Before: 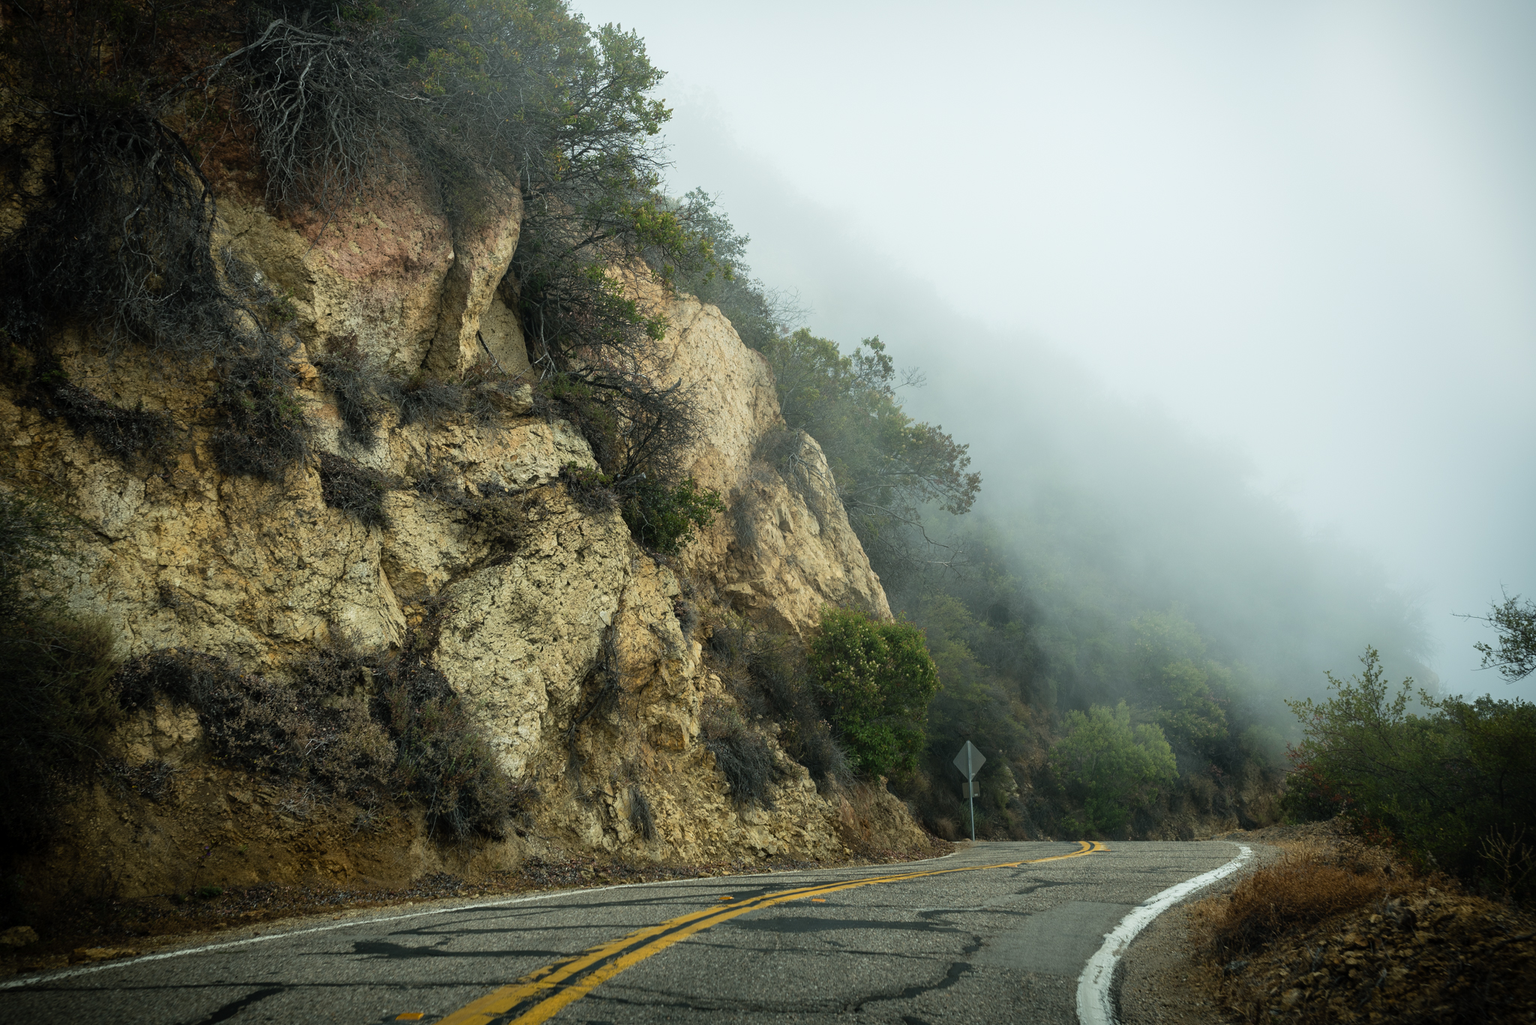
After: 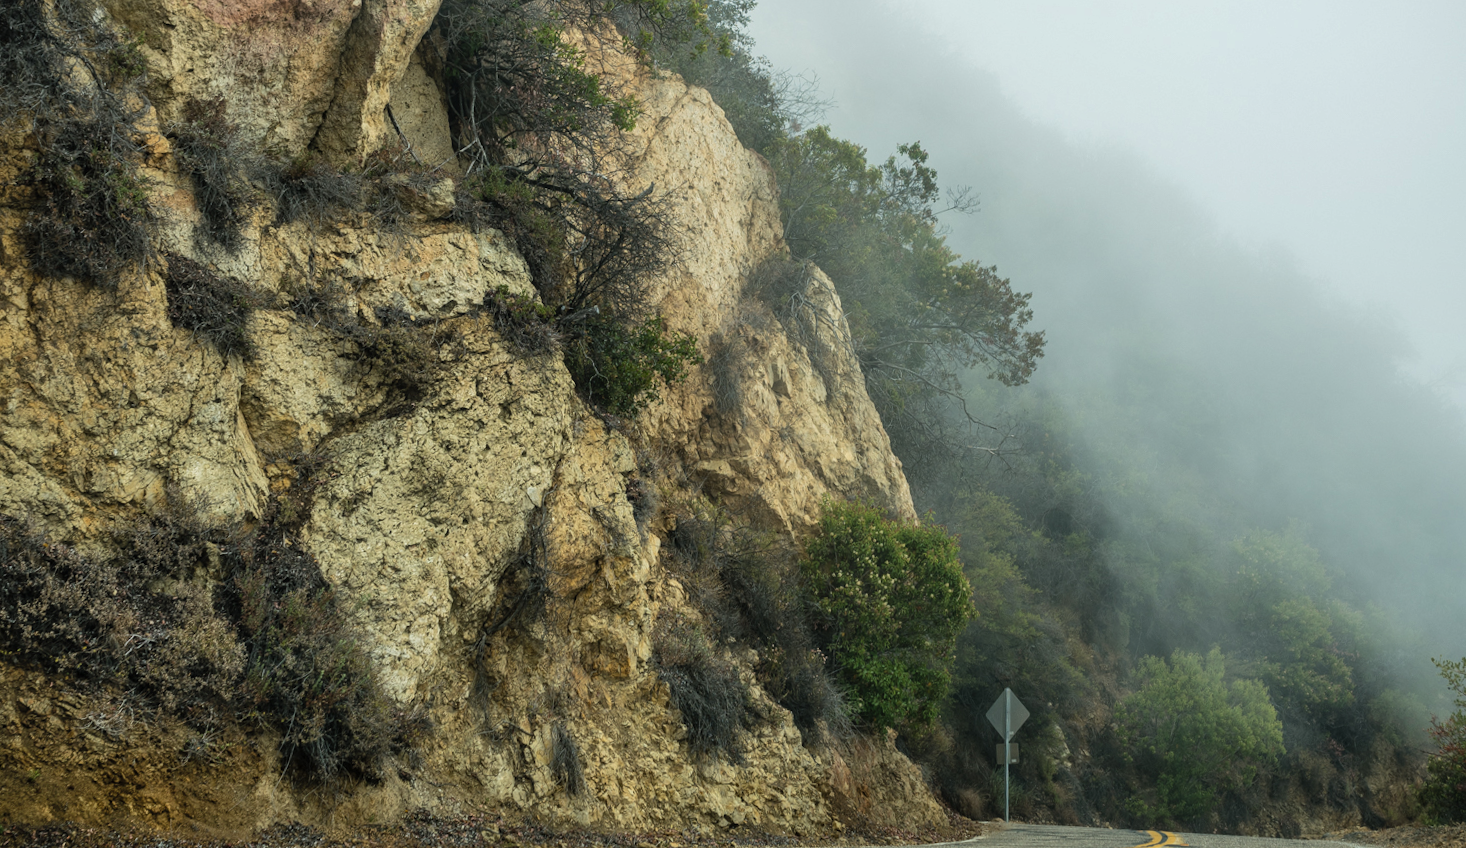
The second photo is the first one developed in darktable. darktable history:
local contrast: detail 110%
shadows and highlights: soften with gaussian
crop and rotate: angle -3.37°, left 9.79%, top 20.73%, right 12.42%, bottom 11.82%
